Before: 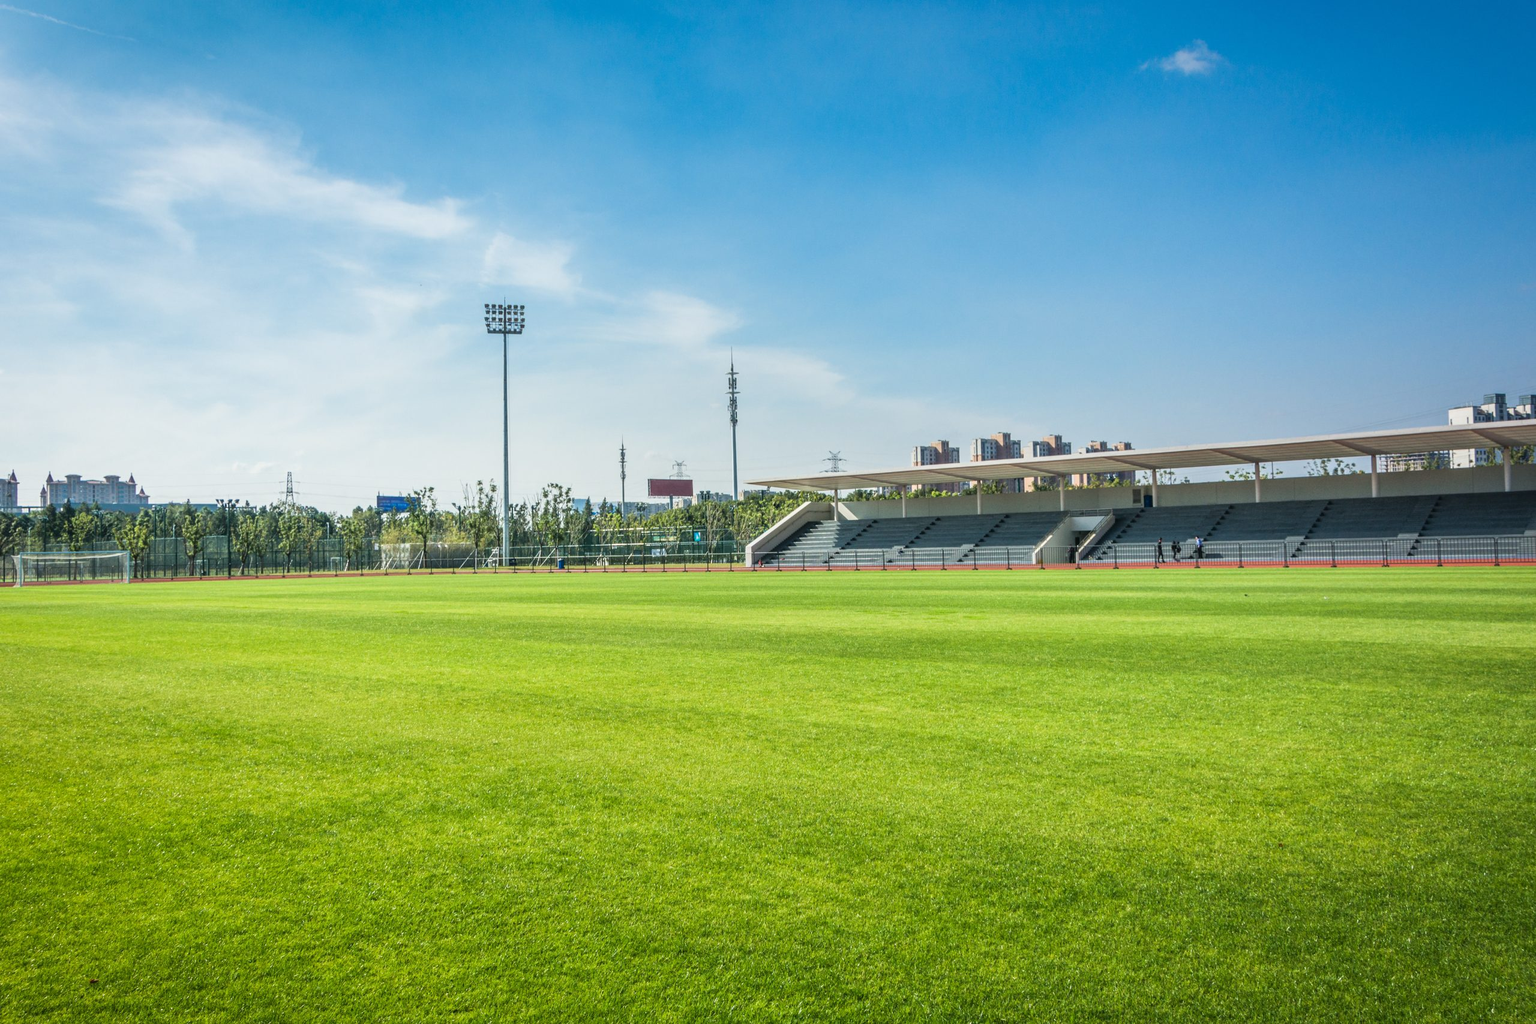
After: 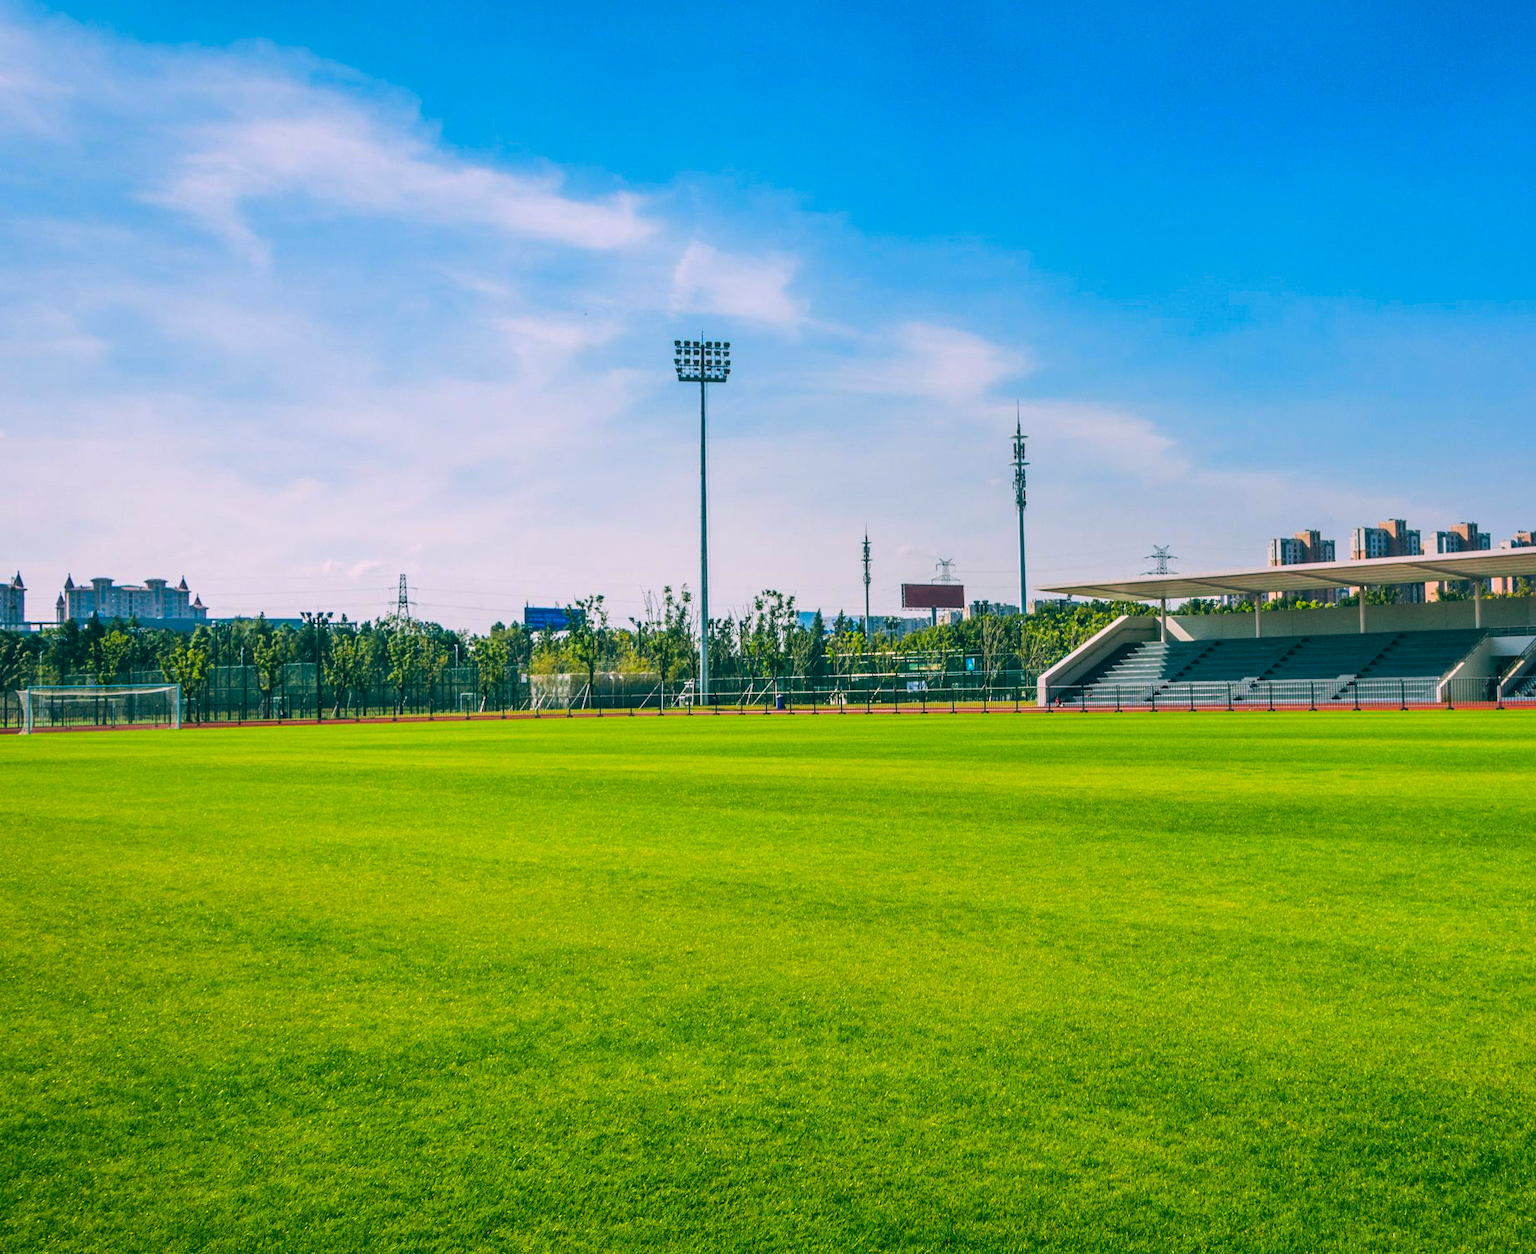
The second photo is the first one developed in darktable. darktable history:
crop: top 5.803%, right 27.864%, bottom 5.804%
color balance: lift [1.016, 0.983, 1, 1.017], gamma [0.78, 1.018, 1.043, 0.957], gain [0.786, 1.063, 0.937, 1.017], input saturation 118.26%, contrast 13.43%, contrast fulcrum 21.62%, output saturation 82.76%
color balance rgb: perceptual saturation grading › global saturation 25%, perceptual brilliance grading › mid-tones 10%, perceptual brilliance grading › shadows 15%, global vibrance 20%
